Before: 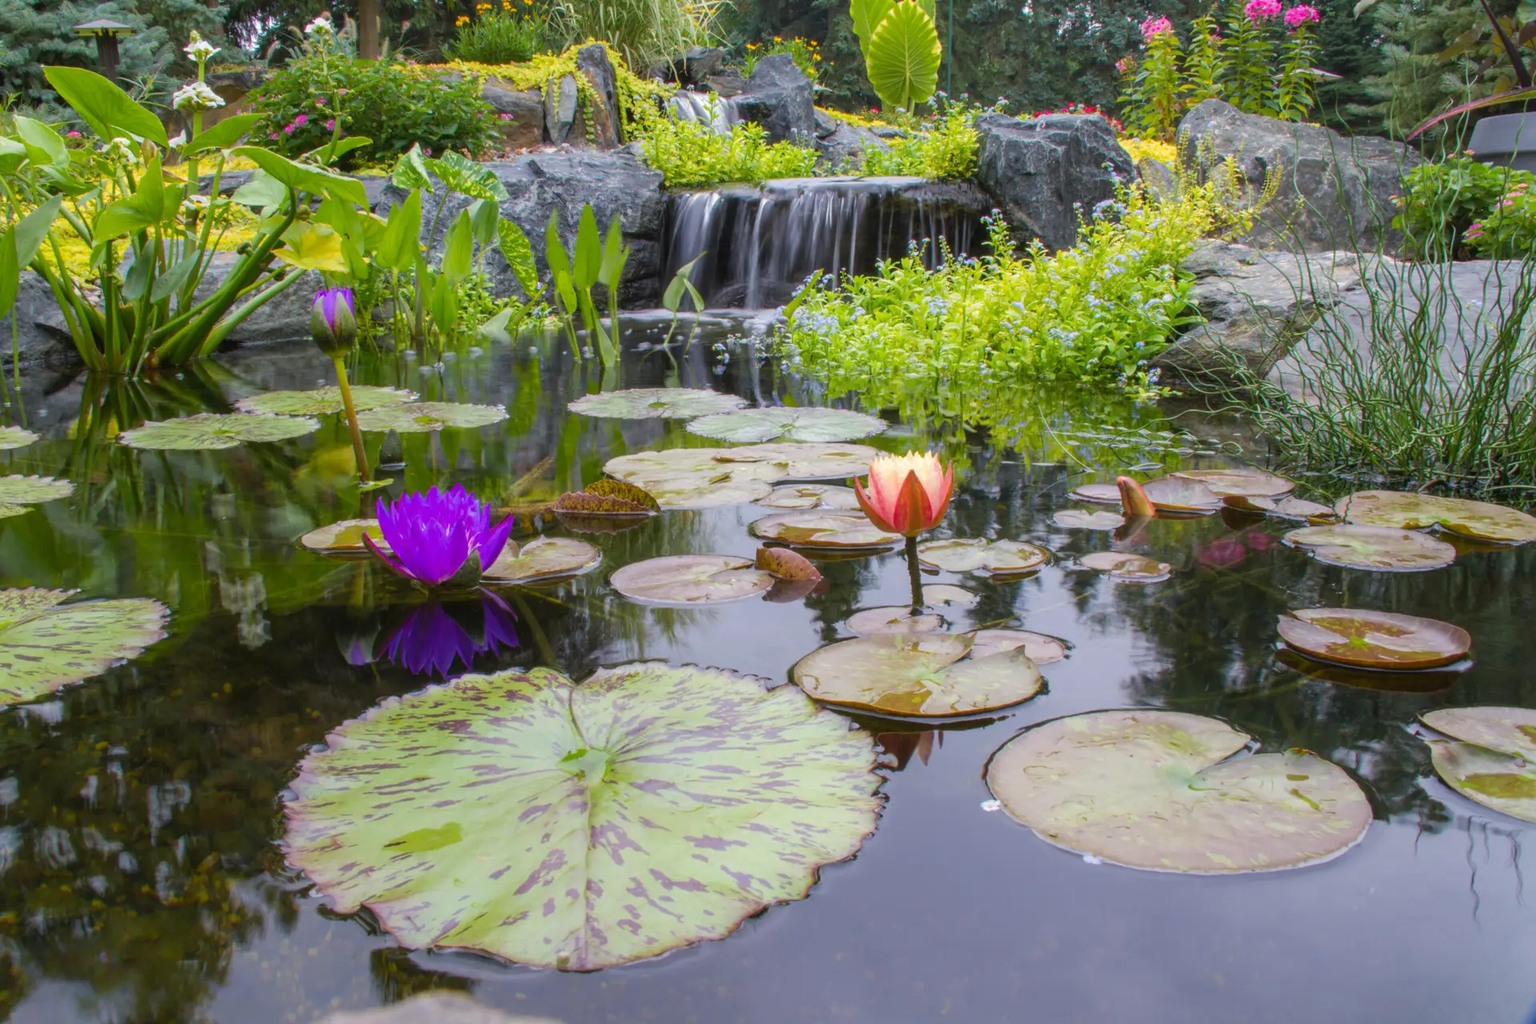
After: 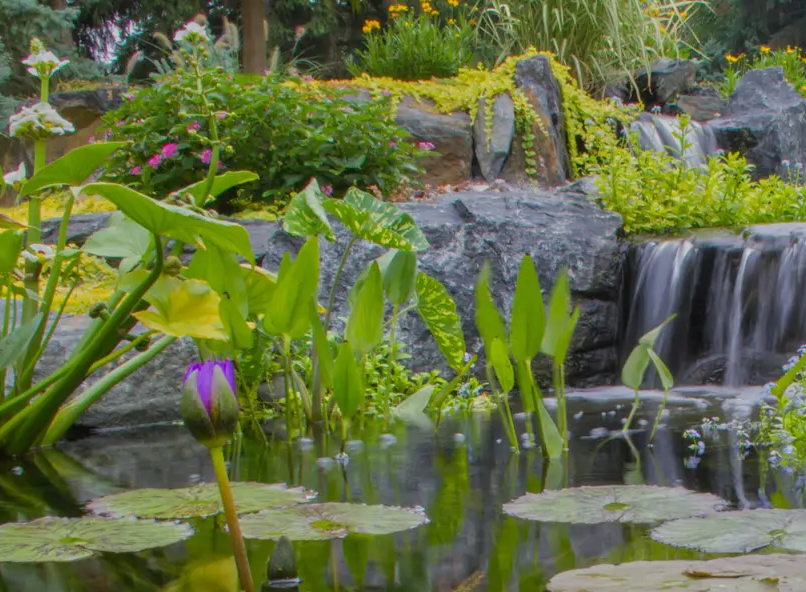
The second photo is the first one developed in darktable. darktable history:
tone equalizer: -8 EV -0.002 EV, -7 EV 0.005 EV, -6 EV -0.008 EV, -5 EV 0.007 EV, -4 EV -0.042 EV, -3 EV -0.233 EV, -2 EV -0.662 EV, -1 EV -0.983 EV, +0 EV -0.969 EV, smoothing diameter 2%, edges refinement/feathering 20, mask exposure compensation -1.57 EV, filter diffusion 5
crop and rotate: left 10.817%, top 0.062%, right 47.194%, bottom 53.626%
